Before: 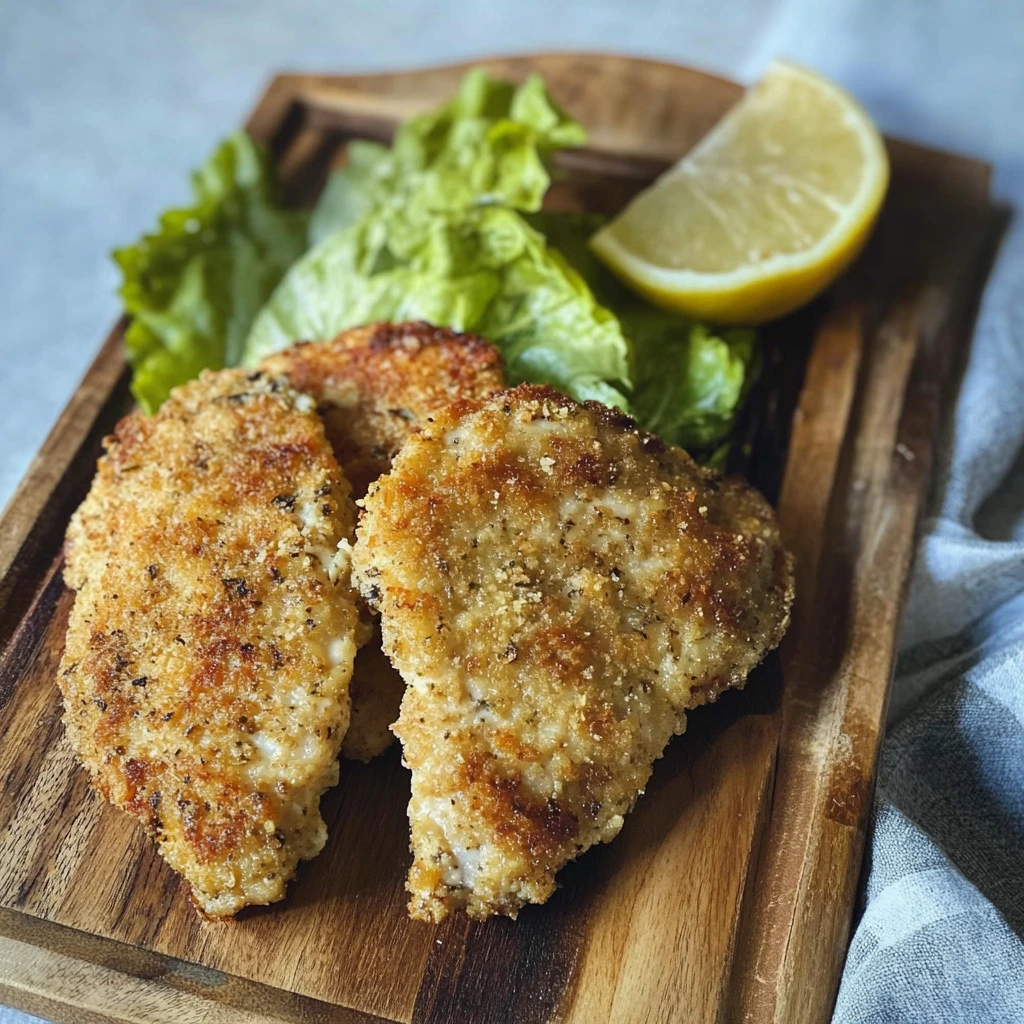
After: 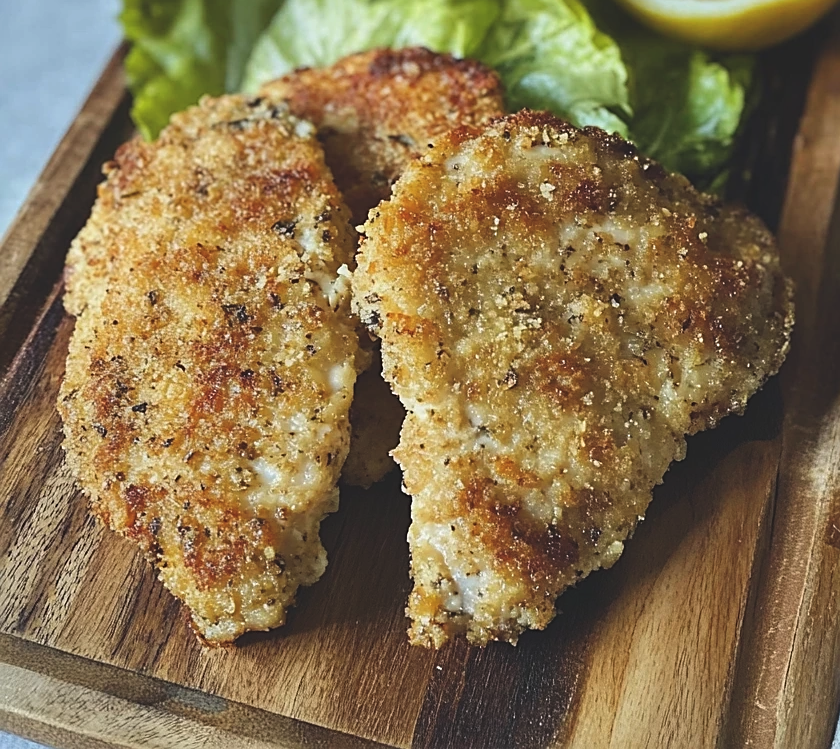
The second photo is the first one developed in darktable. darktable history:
crop: top 26.842%, right 17.969%
sharpen: on, module defaults
exposure: black level correction -0.015, exposure -0.13 EV, compensate exposure bias true, compensate highlight preservation false
